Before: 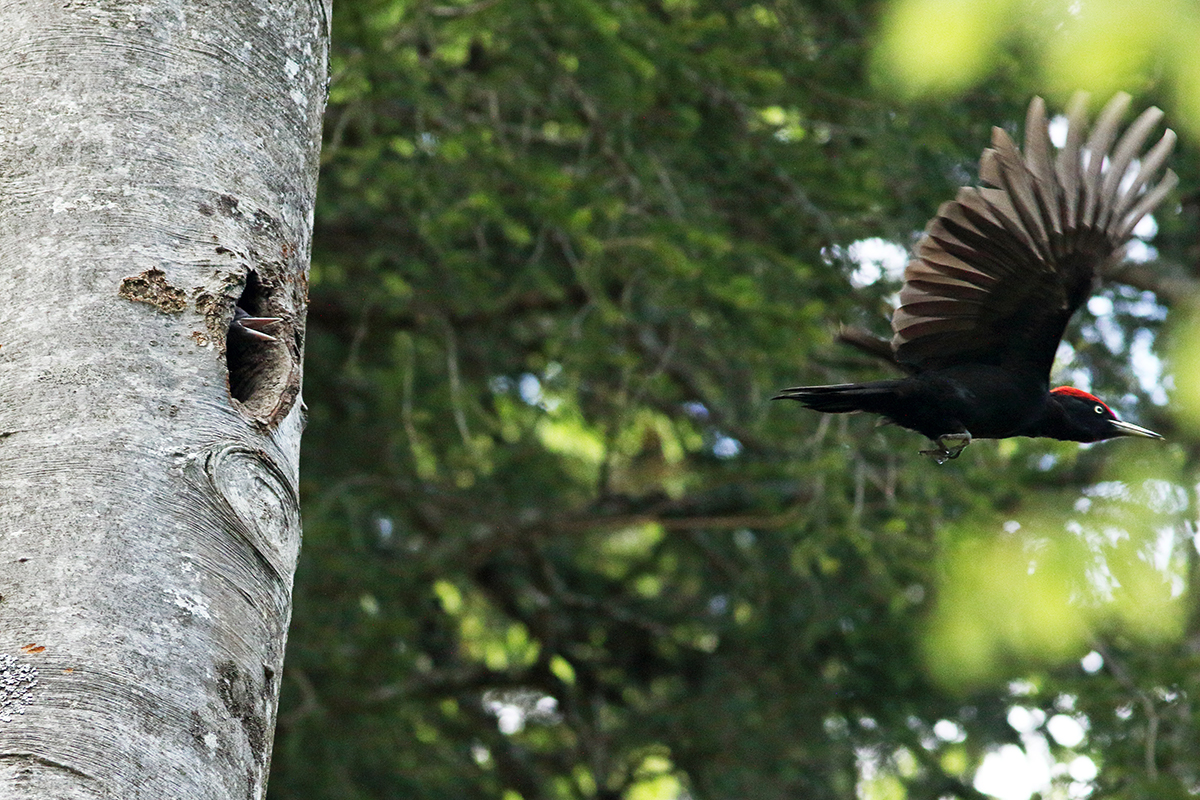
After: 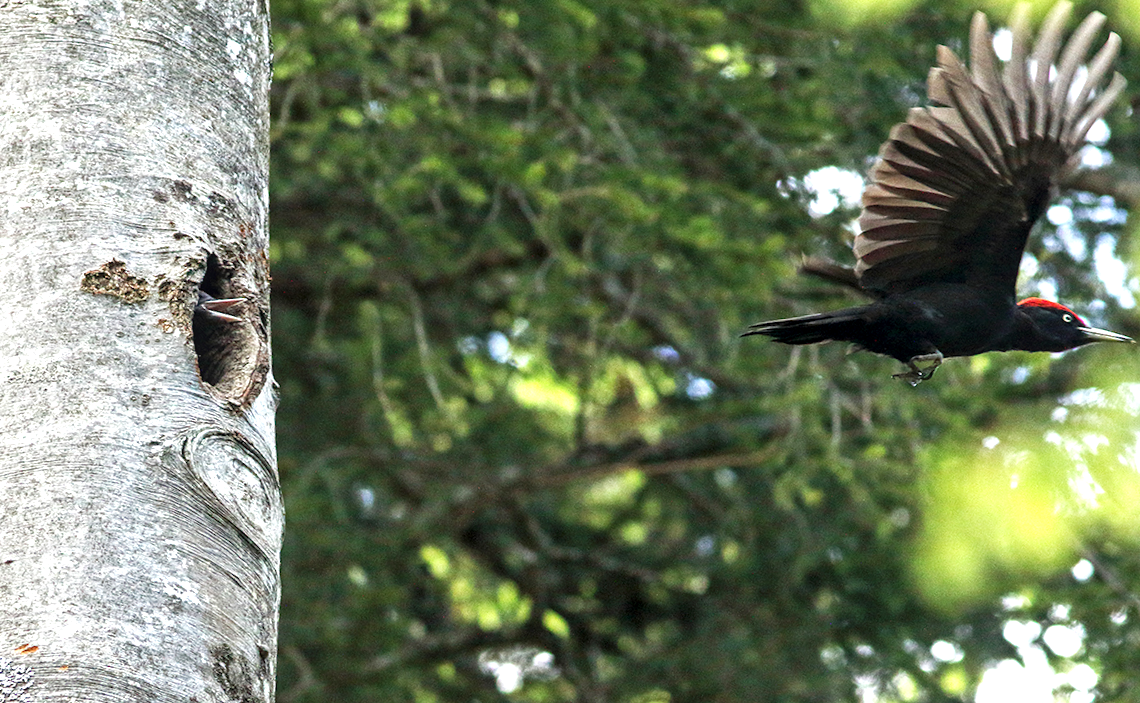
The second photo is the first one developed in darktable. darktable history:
local contrast: on, module defaults
exposure: exposure 0.6 EV, compensate highlight preservation false
rotate and perspective: rotation -5°, crop left 0.05, crop right 0.952, crop top 0.11, crop bottom 0.89
